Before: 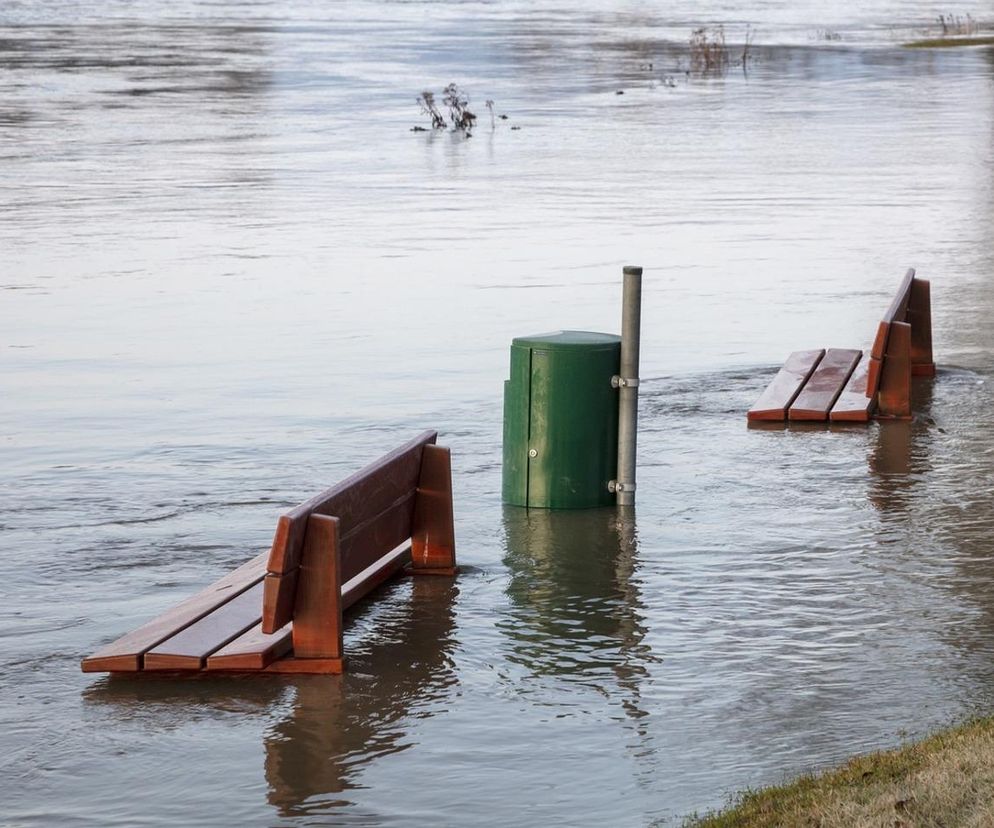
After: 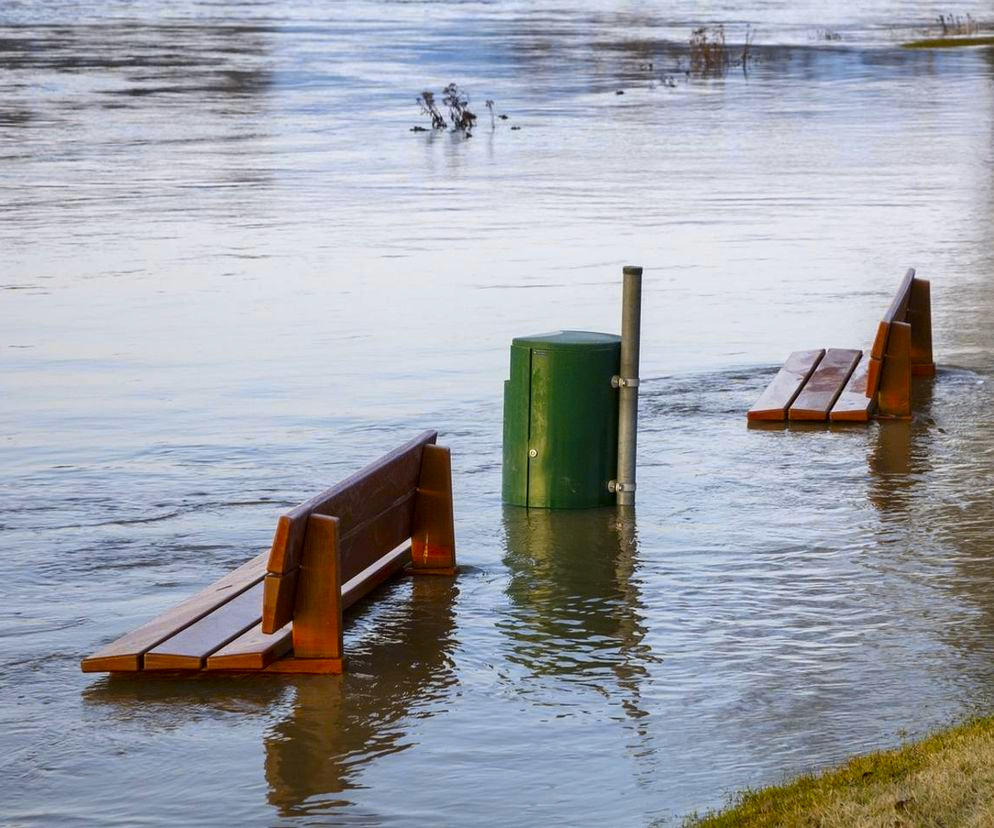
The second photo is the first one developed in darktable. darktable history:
shadows and highlights: radius 264.75, soften with gaussian
color contrast: green-magenta contrast 1.12, blue-yellow contrast 1.95, unbound 0
